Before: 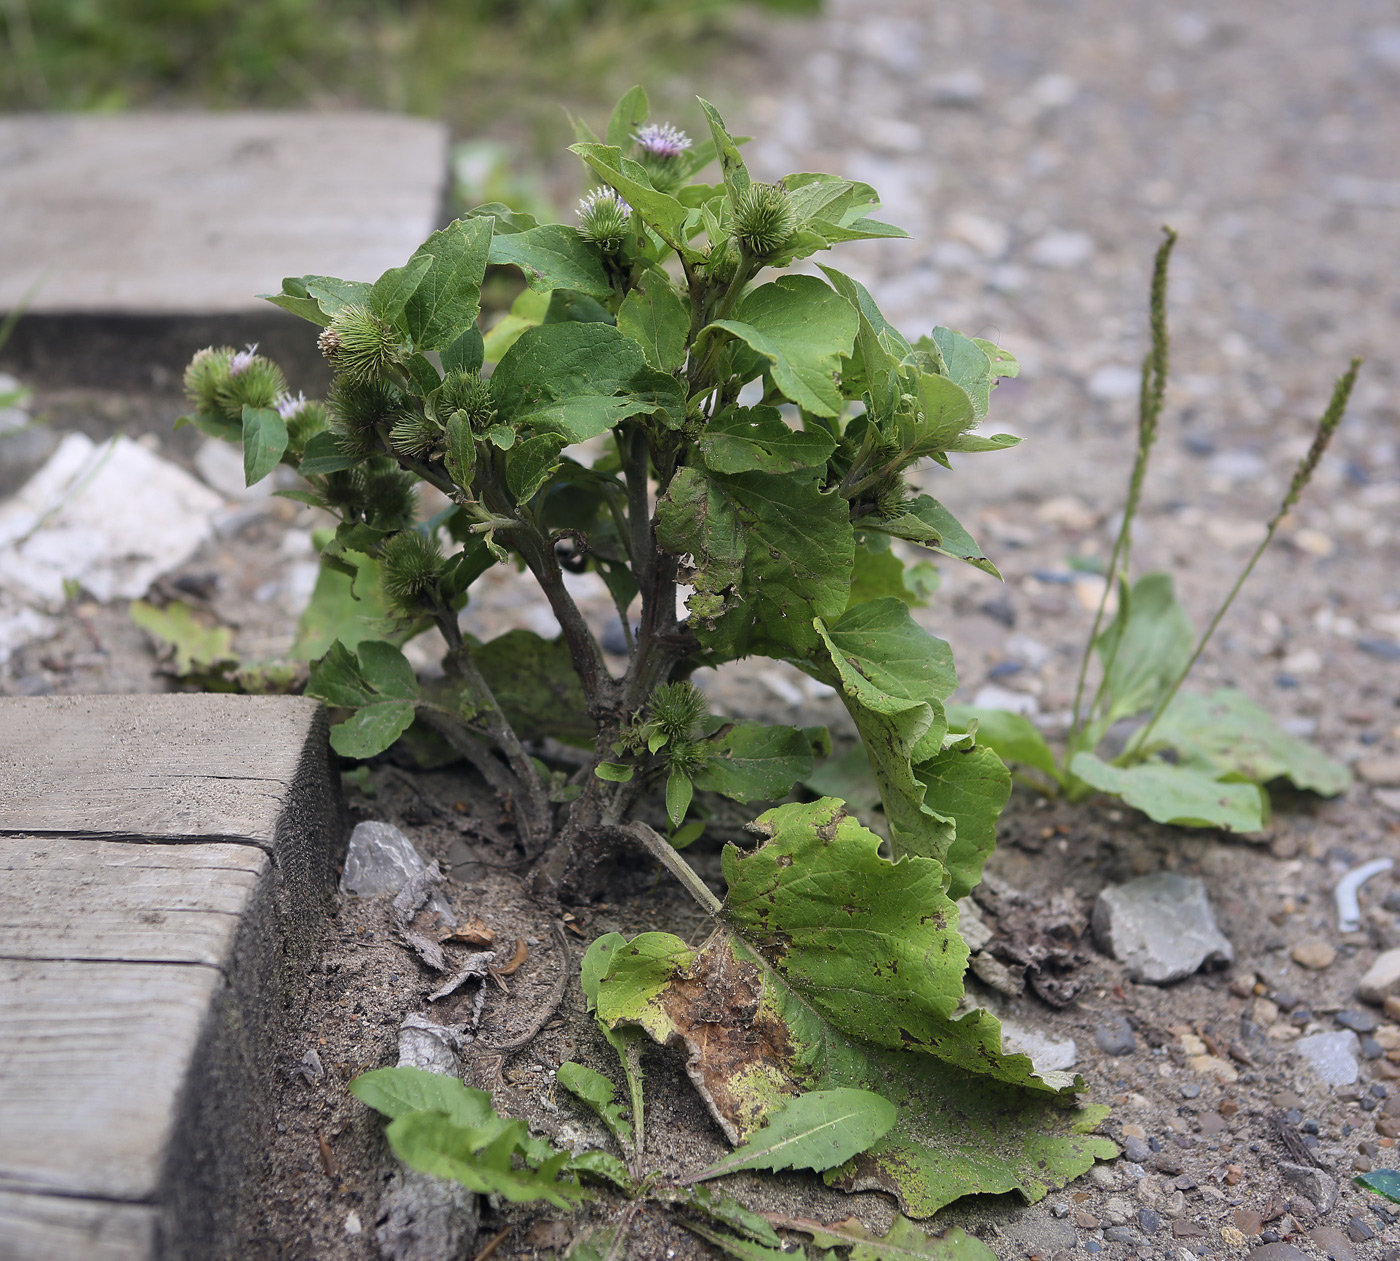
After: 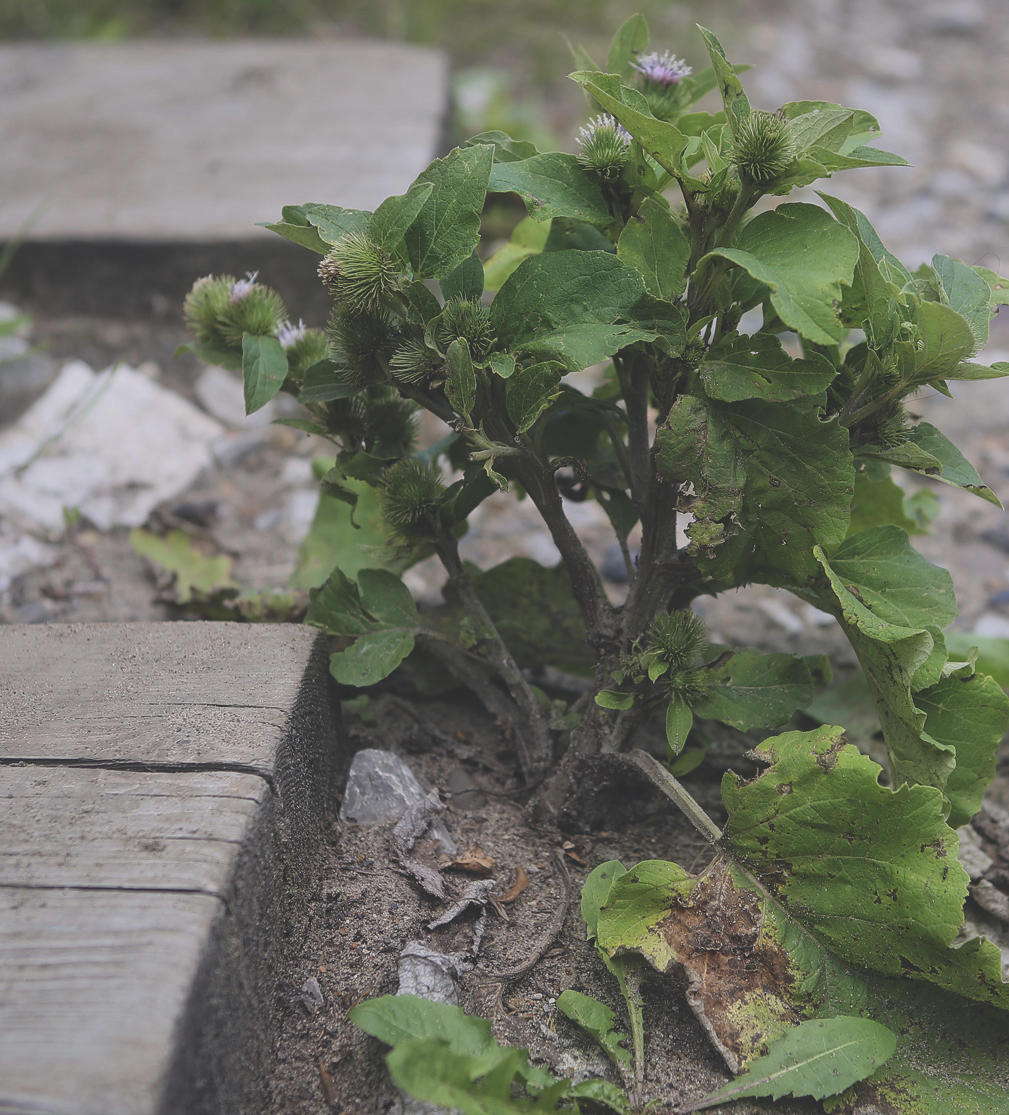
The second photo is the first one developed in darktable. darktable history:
local contrast: detail 110%
exposure: black level correction -0.035, exposure -0.497 EV, compensate highlight preservation false
crop: top 5.76%, right 27.905%, bottom 5.768%
